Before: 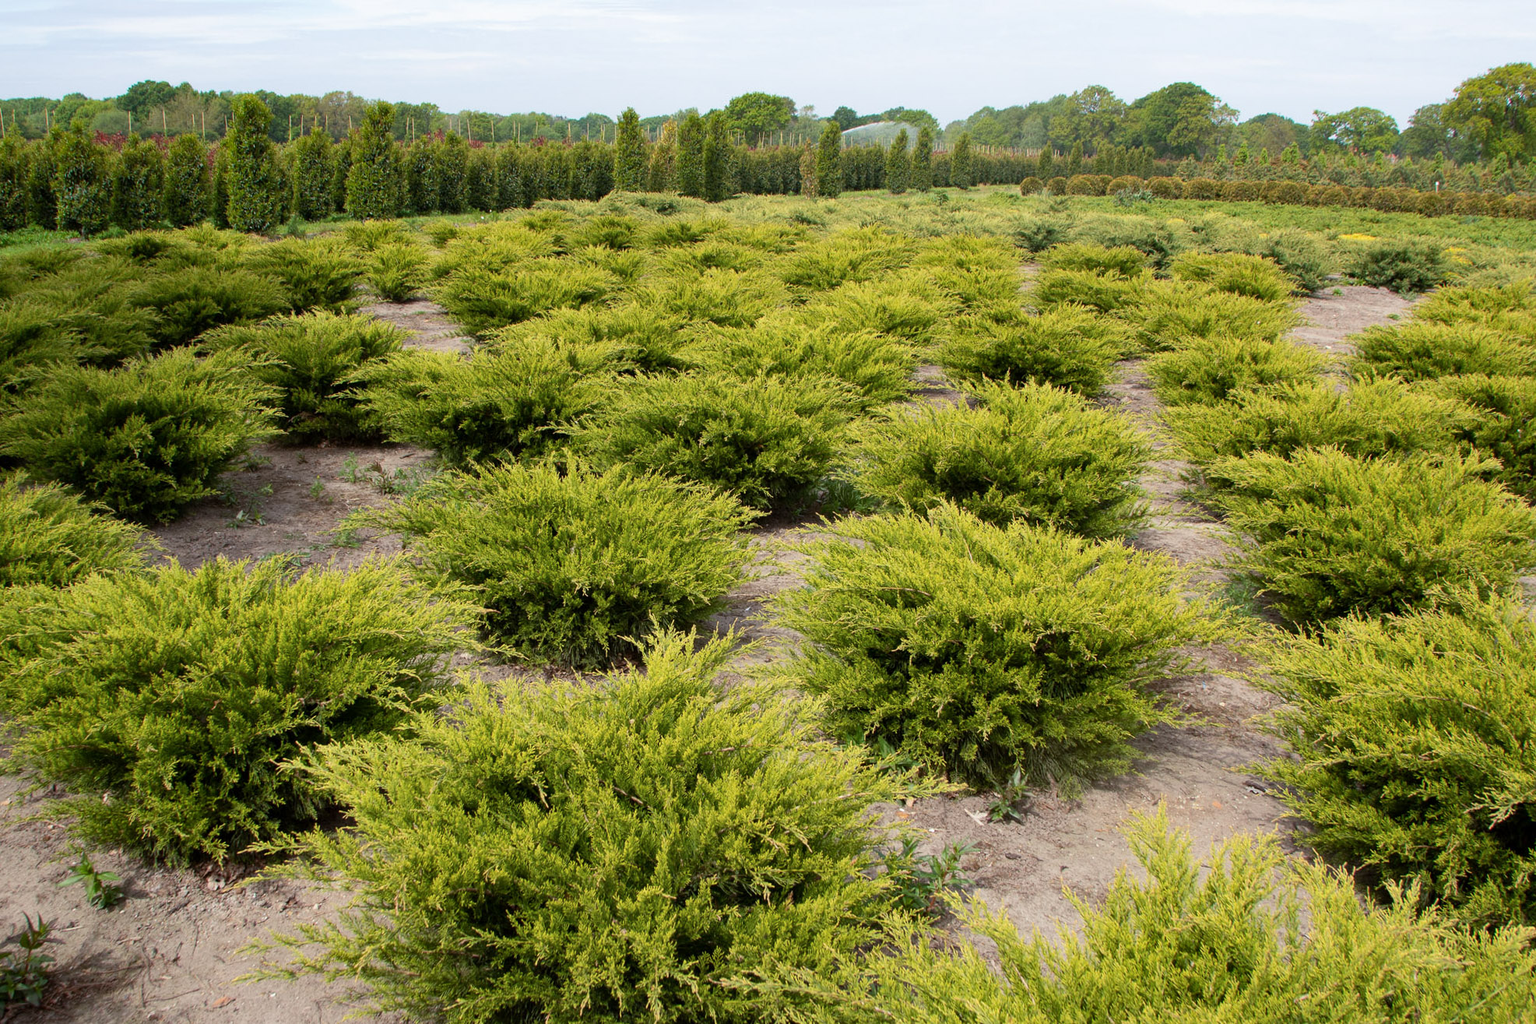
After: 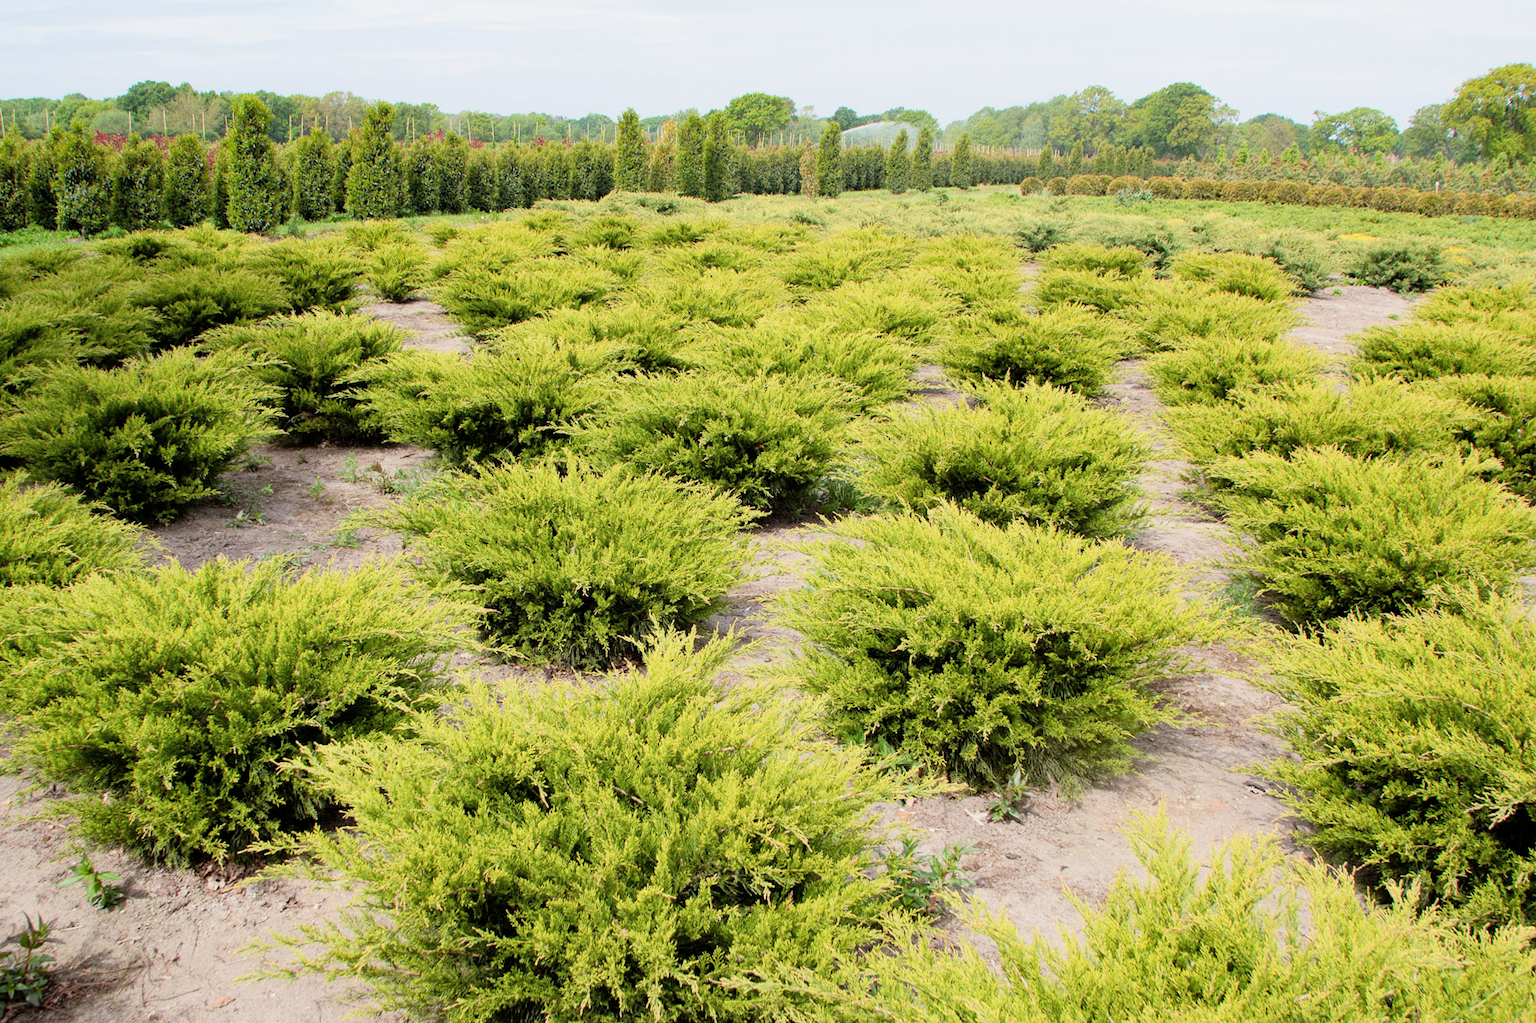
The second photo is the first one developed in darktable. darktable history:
exposure: black level correction 0, exposure 1.1 EV, compensate highlight preservation false
filmic rgb: black relative exposure -7.65 EV, white relative exposure 4.56 EV, hardness 3.61
